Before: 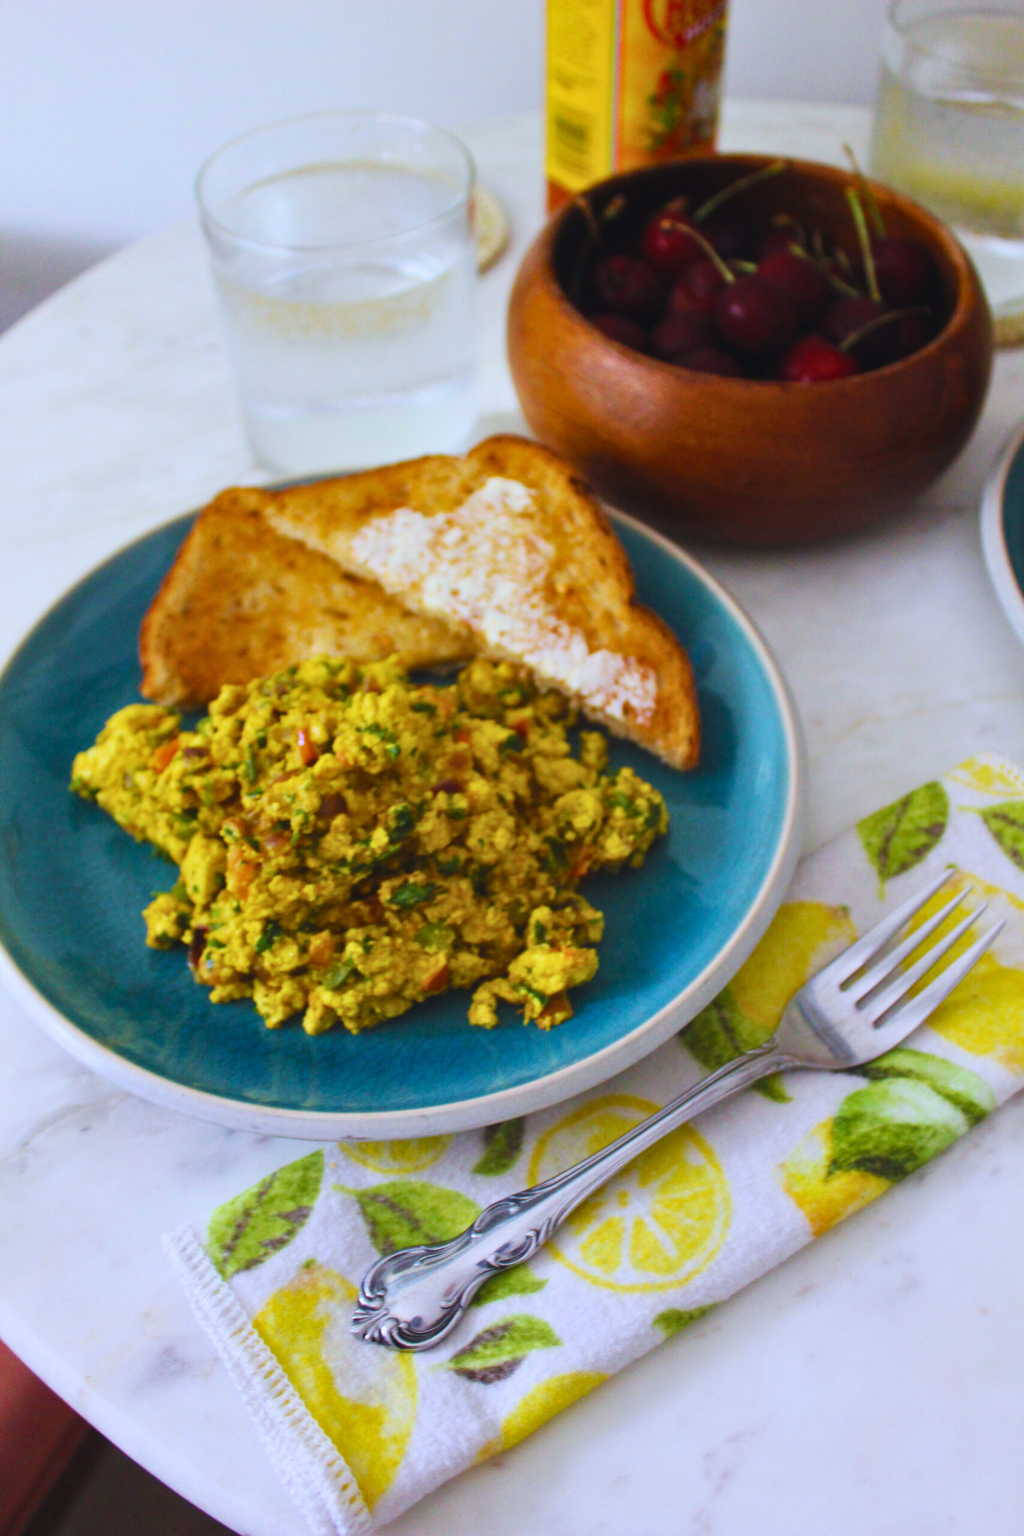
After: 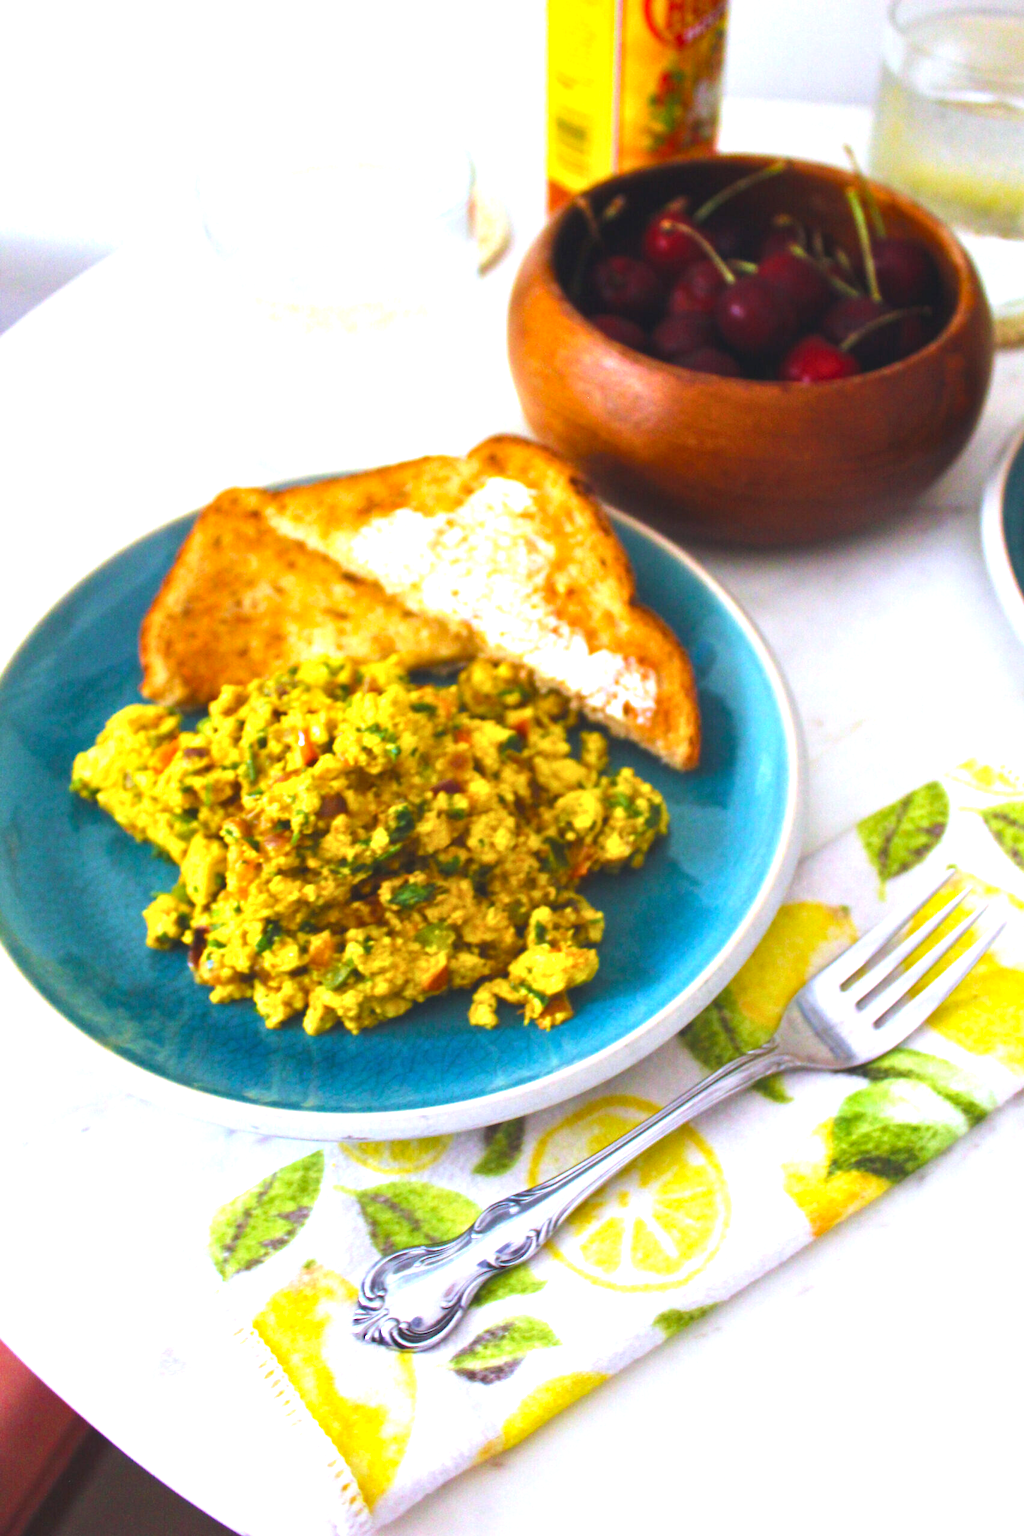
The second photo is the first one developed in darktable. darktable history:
color zones: curves: ch1 [(0, 0.513) (0.143, 0.524) (0.286, 0.511) (0.429, 0.506) (0.571, 0.503) (0.714, 0.503) (0.857, 0.508) (1, 0.513)]
exposure: black level correction 0, exposure 1.1 EV, compensate exposure bias true, compensate highlight preservation false
